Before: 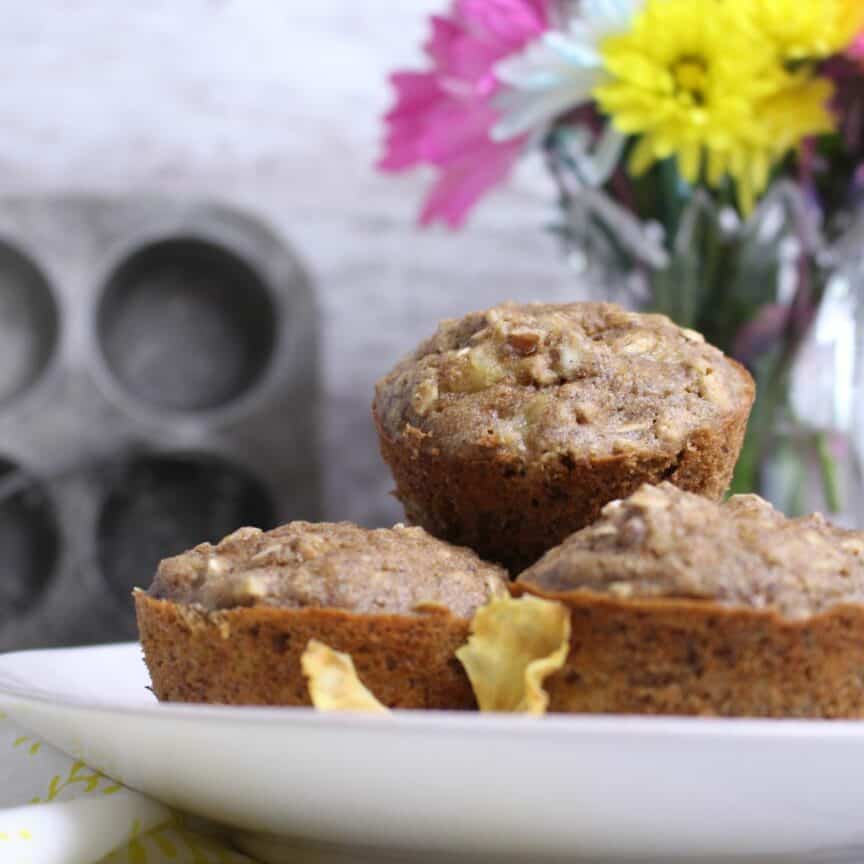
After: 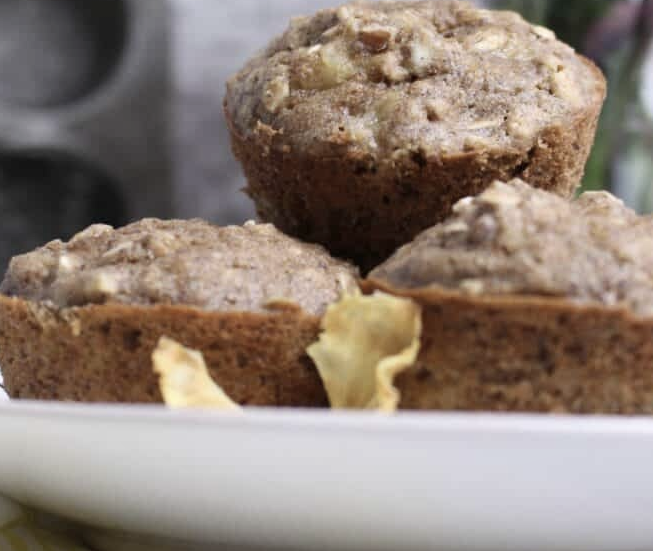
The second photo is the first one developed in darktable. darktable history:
shadows and highlights: shadows 37.27, highlights -28.18, soften with gaussian
crop and rotate: left 17.299%, top 35.115%, right 7.015%, bottom 1.024%
contrast brightness saturation: contrast 0.1, saturation -0.3
